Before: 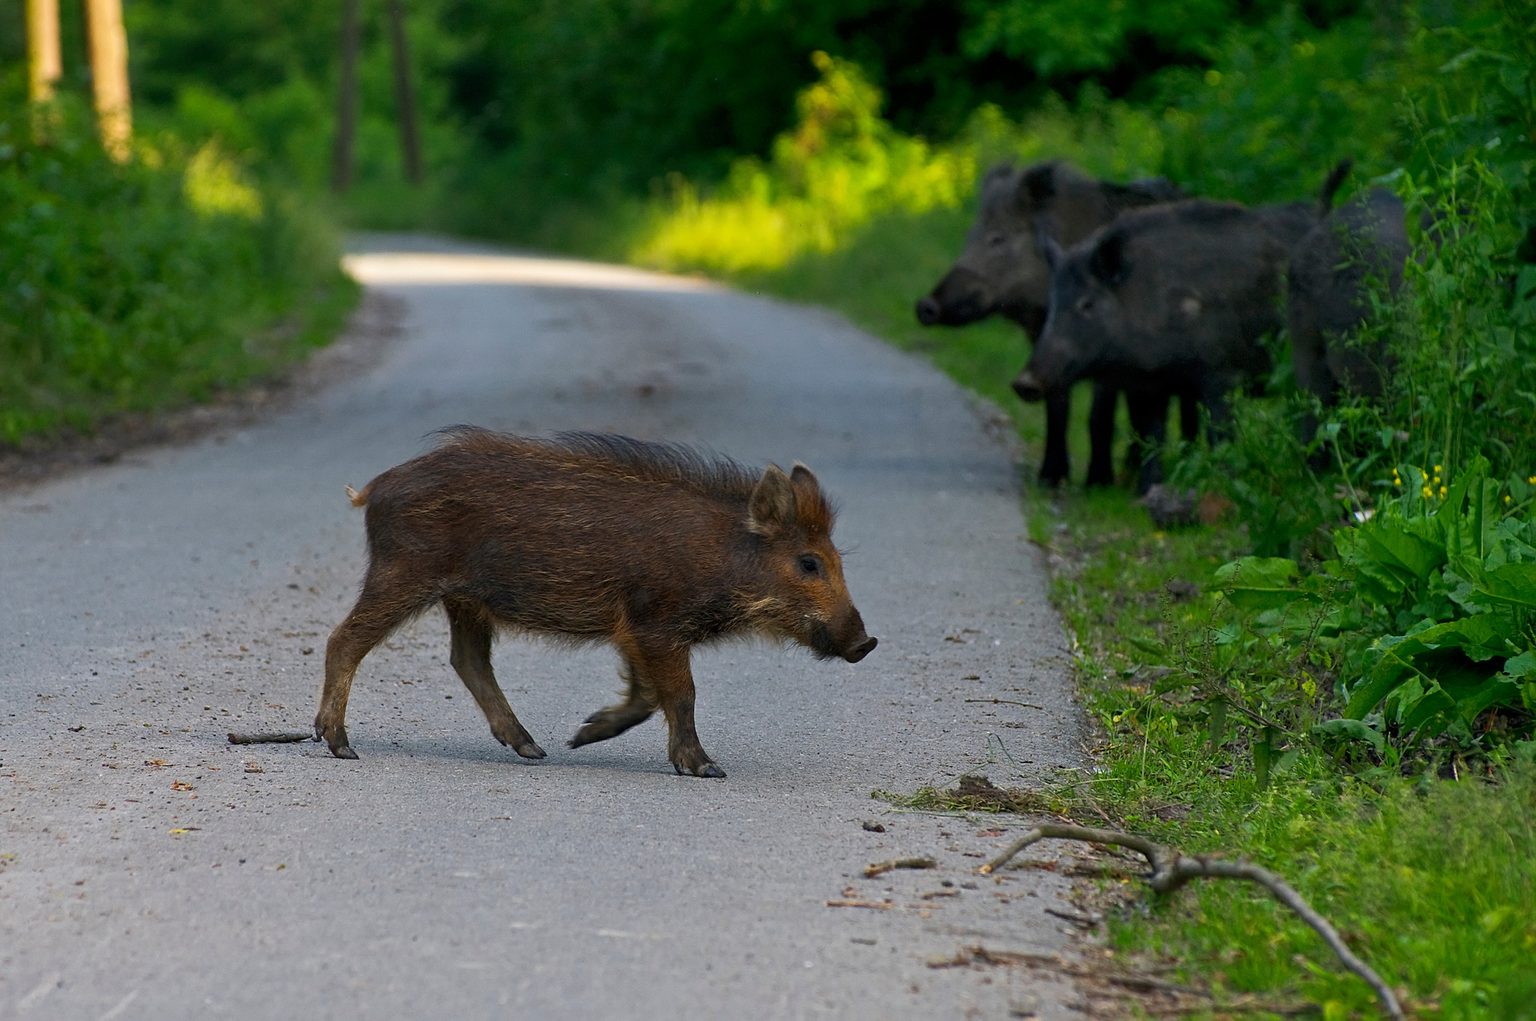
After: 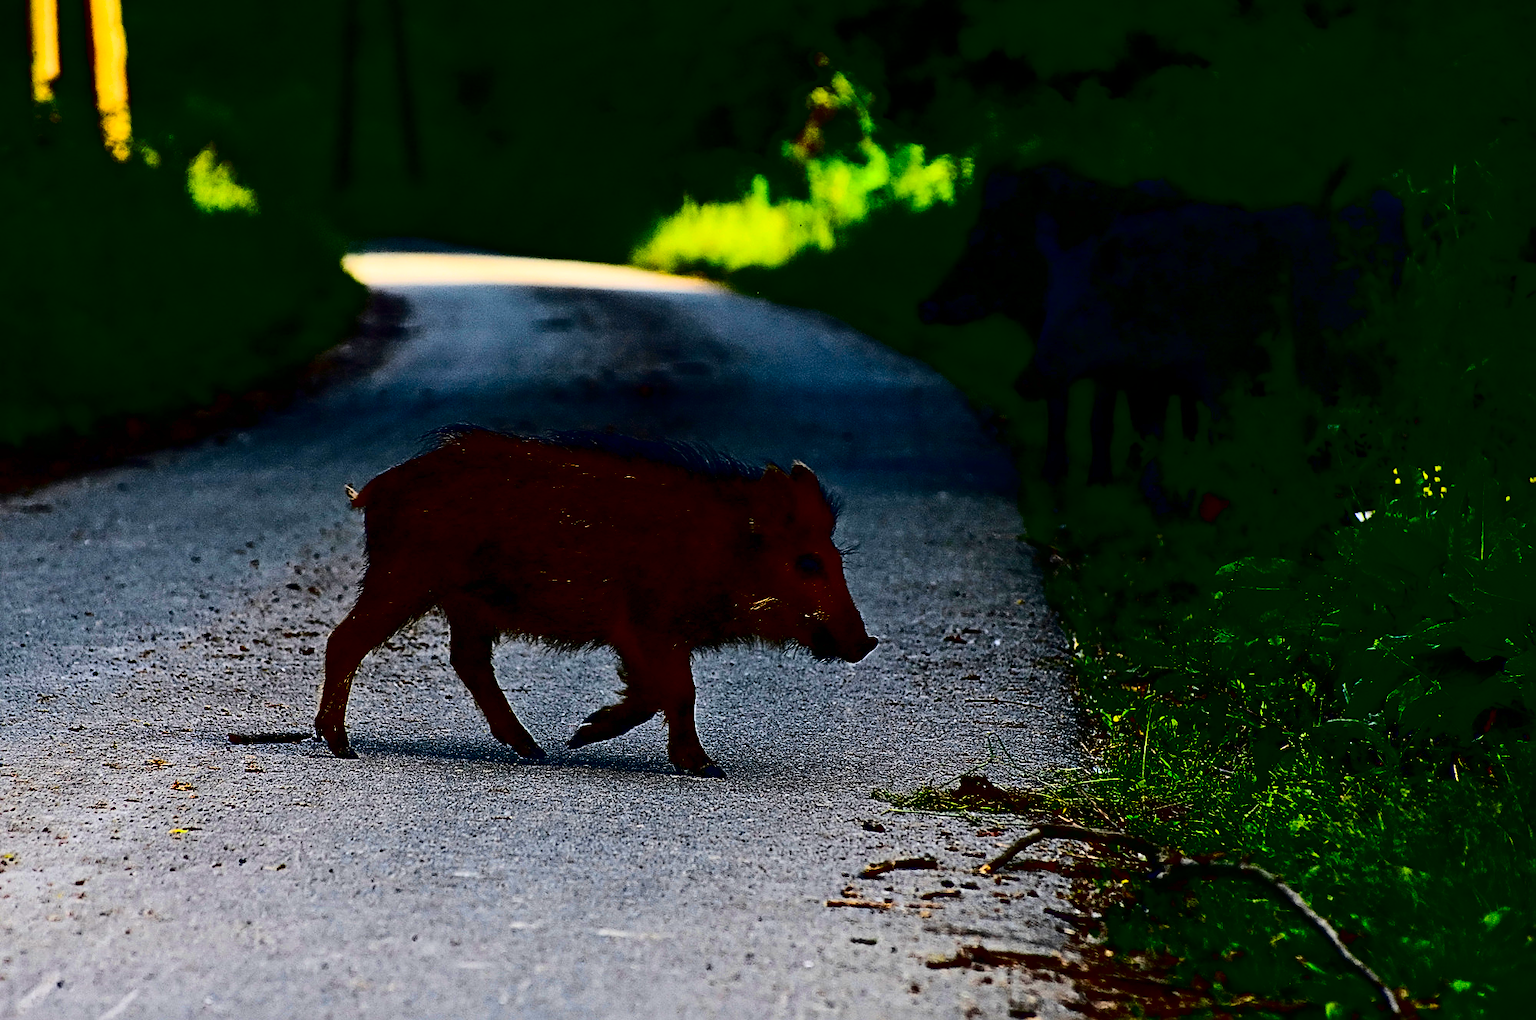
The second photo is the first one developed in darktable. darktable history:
contrast brightness saturation: contrast 0.77, brightness -1, saturation 1
sharpen: on, module defaults
